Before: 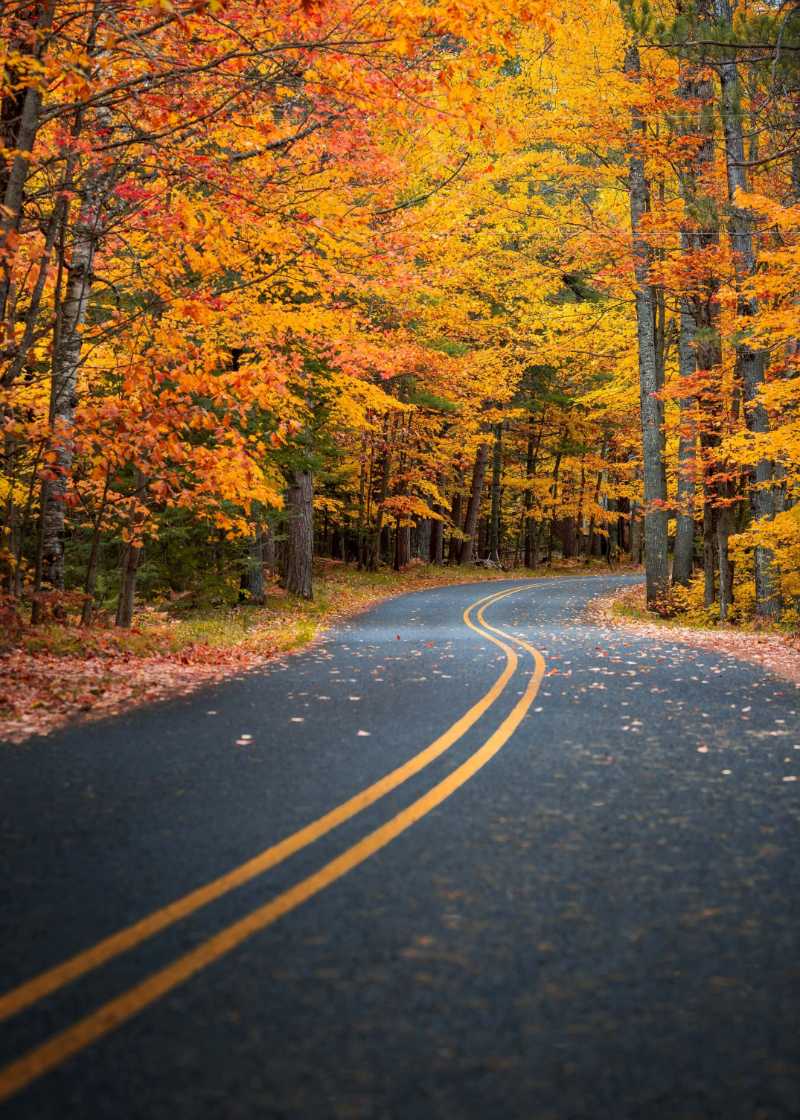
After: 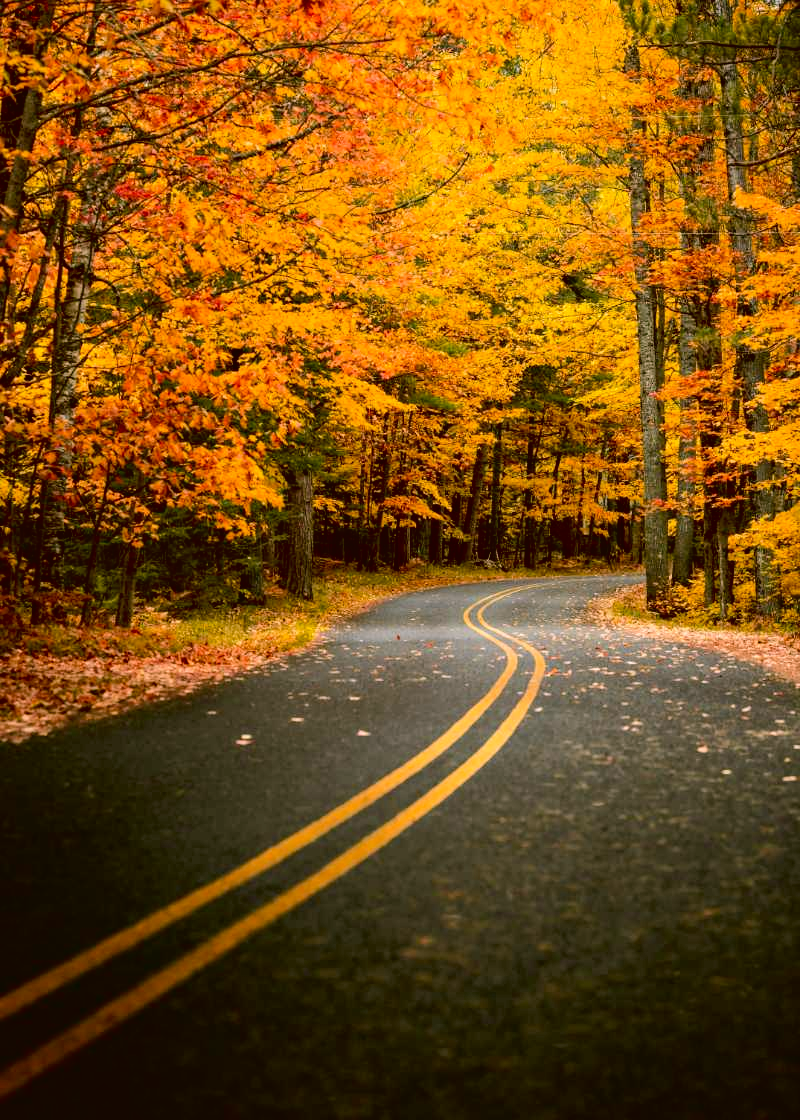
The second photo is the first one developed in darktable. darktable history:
shadows and highlights: shadows -1.23, highlights 38.1
color correction: highlights a* 8.81, highlights b* 15.14, shadows a* -0.423, shadows b* 26.42
exposure: black level correction 0.005, exposure 0.004 EV, compensate highlight preservation false
tone curve: curves: ch0 [(0, 0.019) (0.11, 0.036) (0.259, 0.214) (0.378, 0.365) (0.499, 0.529) (1, 1)], color space Lab, independent channels, preserve colors none
